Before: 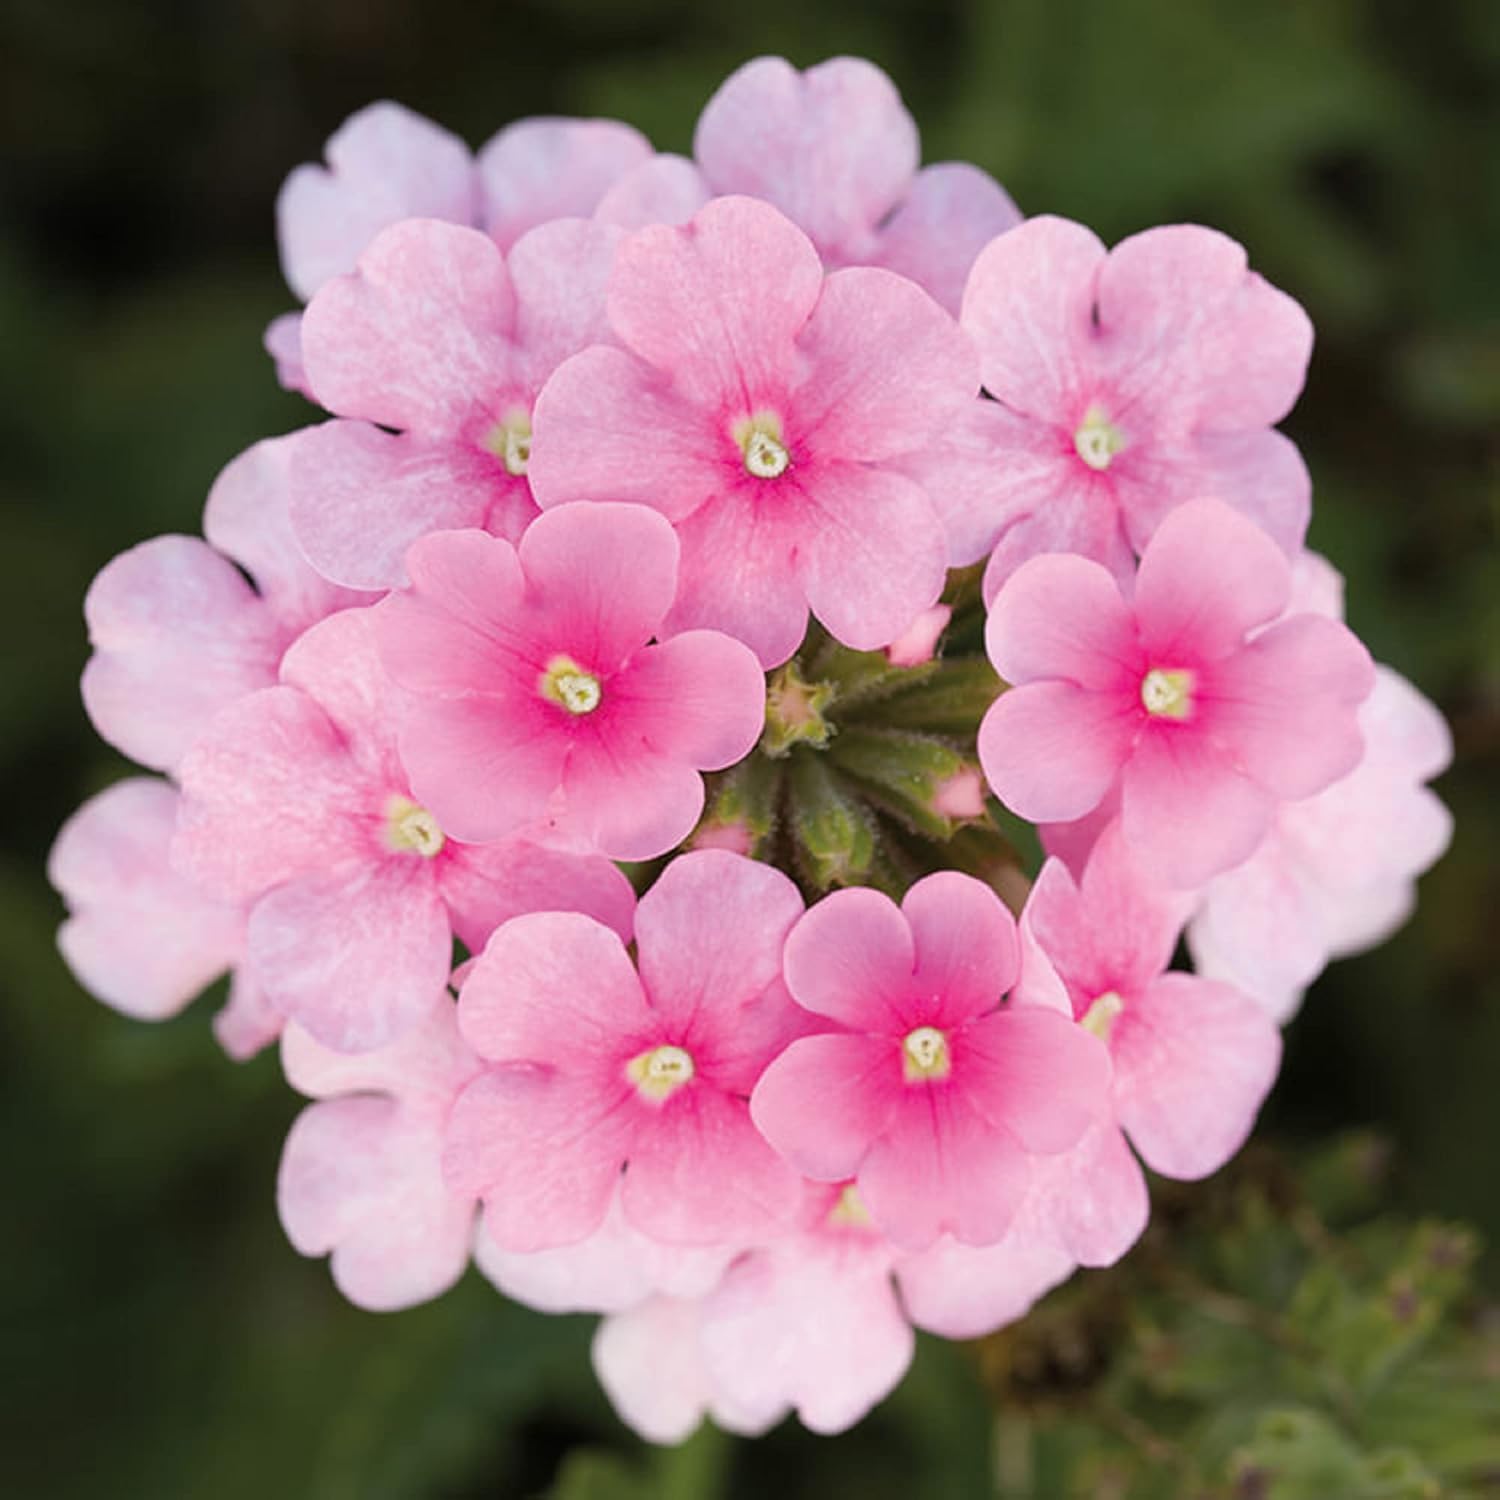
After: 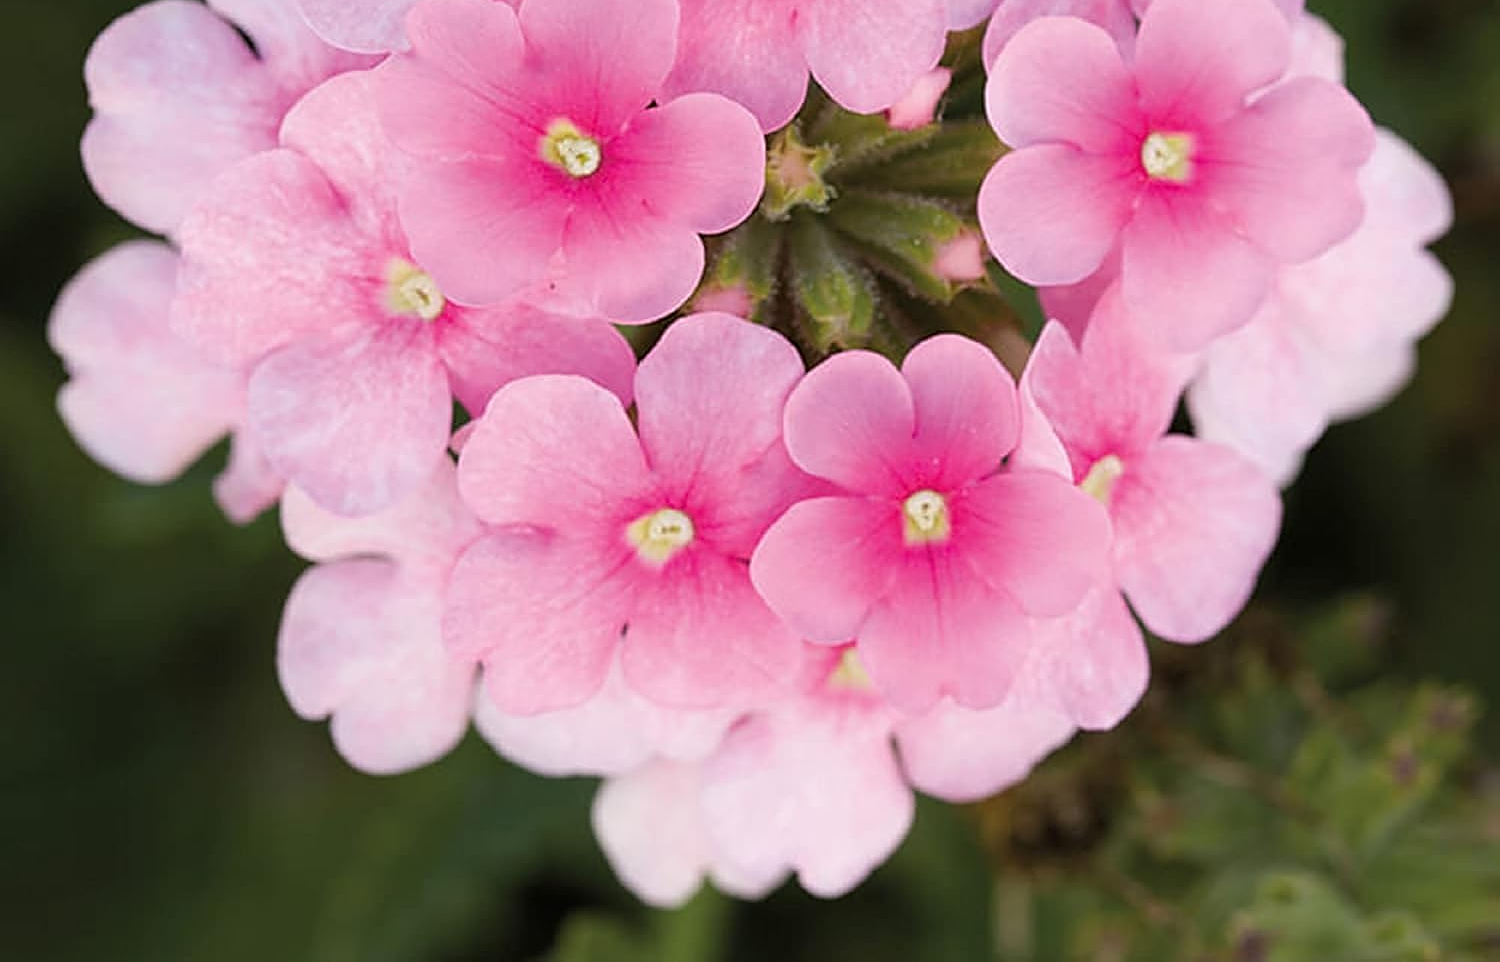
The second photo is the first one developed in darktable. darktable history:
sharpen: amount 0.492
crop and rotate: top 35.846%
